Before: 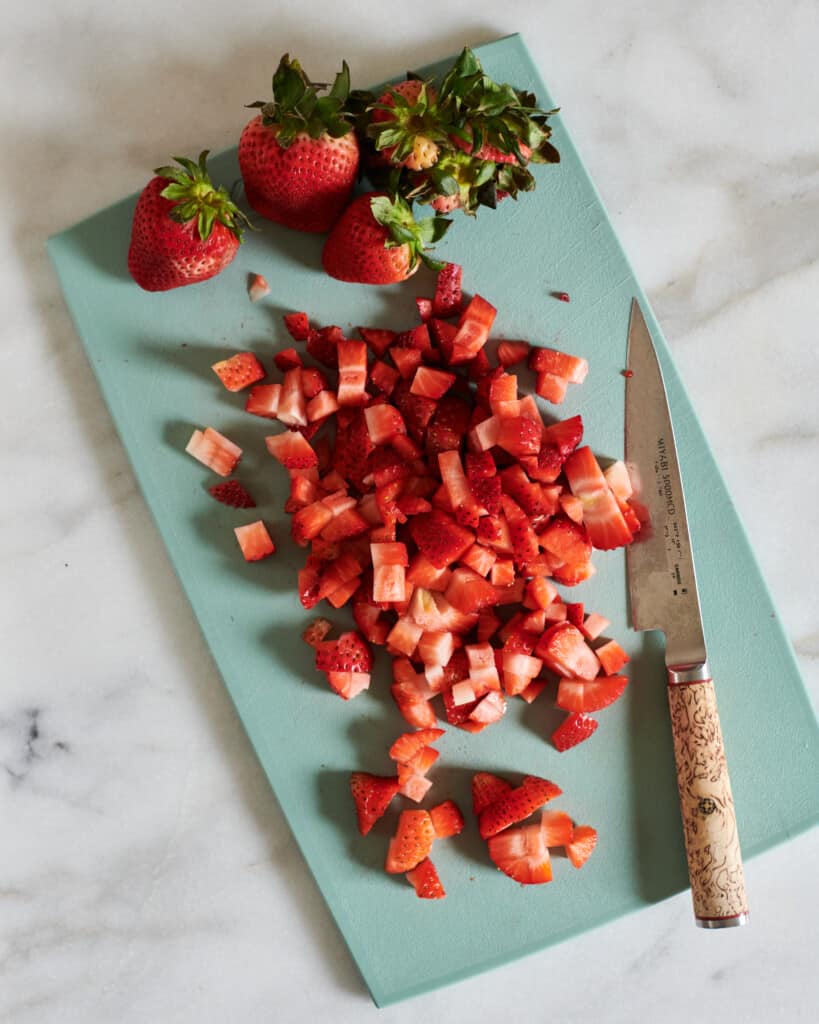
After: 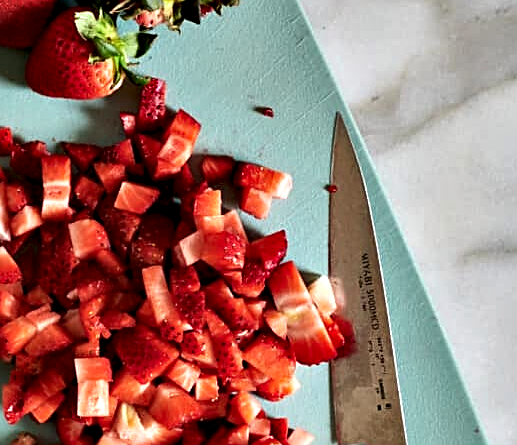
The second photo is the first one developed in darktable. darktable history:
shadows and highlights: shadows 32.55, highlights -46.45, compress 49.79%, soften with gaussian
contrast equalizer: y [[0.6 ×6], [0.55 ×6], [0 ×6], [0 ×6], [0 ×6]]
crop: left 36.236%, top 18.083%, right 0.62%, bottom 38.393%
sharpen: on, module defaults
